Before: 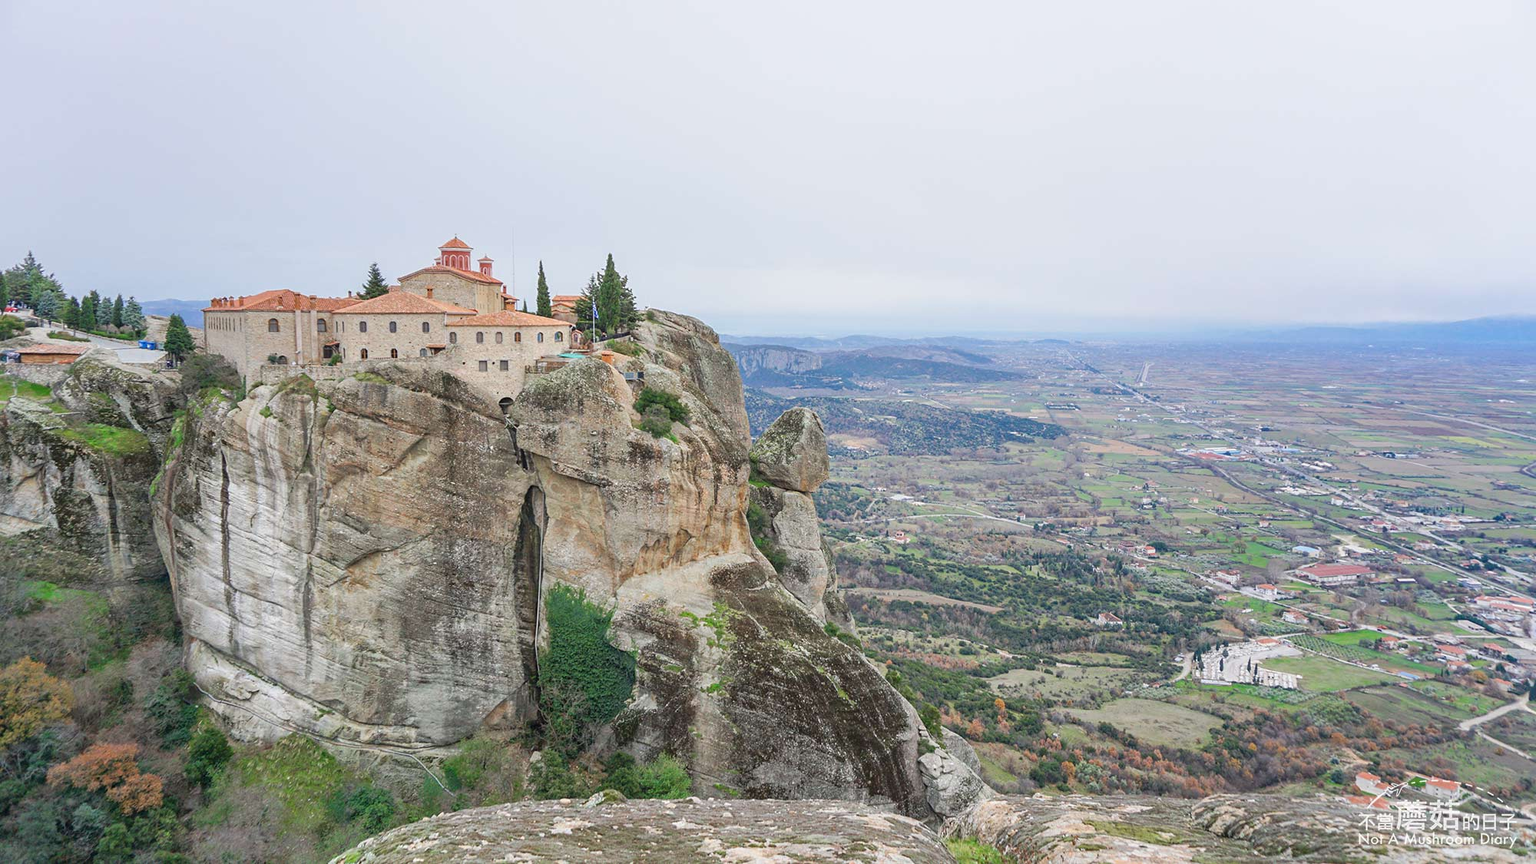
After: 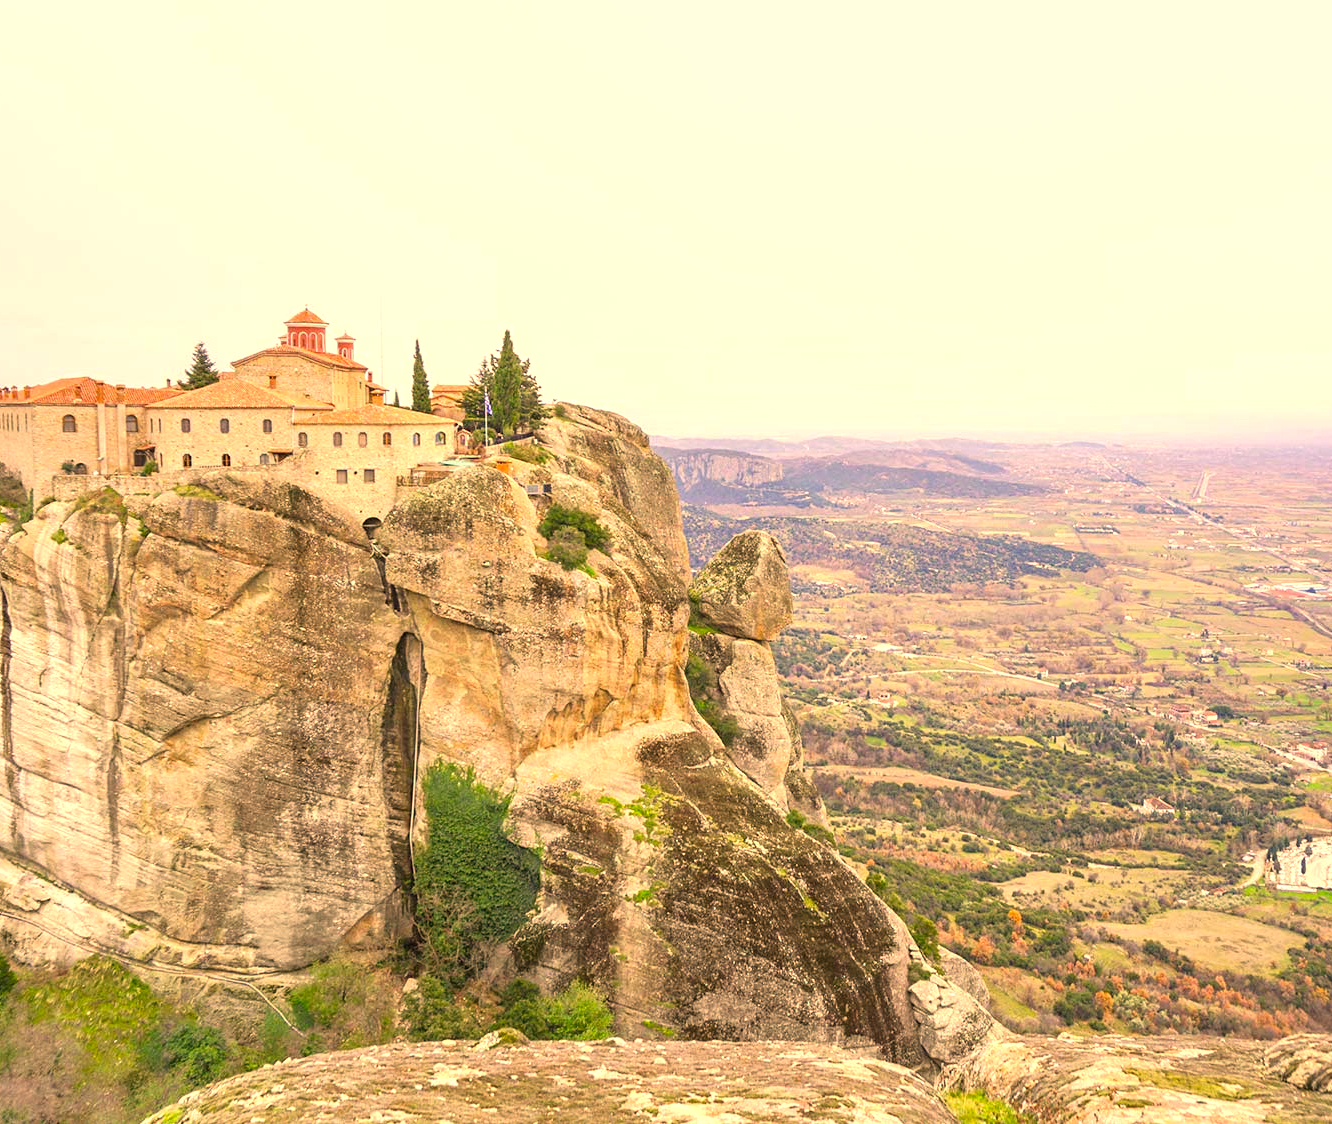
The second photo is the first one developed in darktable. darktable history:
tone equalizer: on, module defaults
exposure: exposure 0.739 EV, compensate highlight preservation false
crop and rotate: left 14.391%, right 18.961%
color correction: highlights a* 17.93, highlights b* 35.49, shadows a* 1.16, shadows b* 5.89, saturation 1.05
